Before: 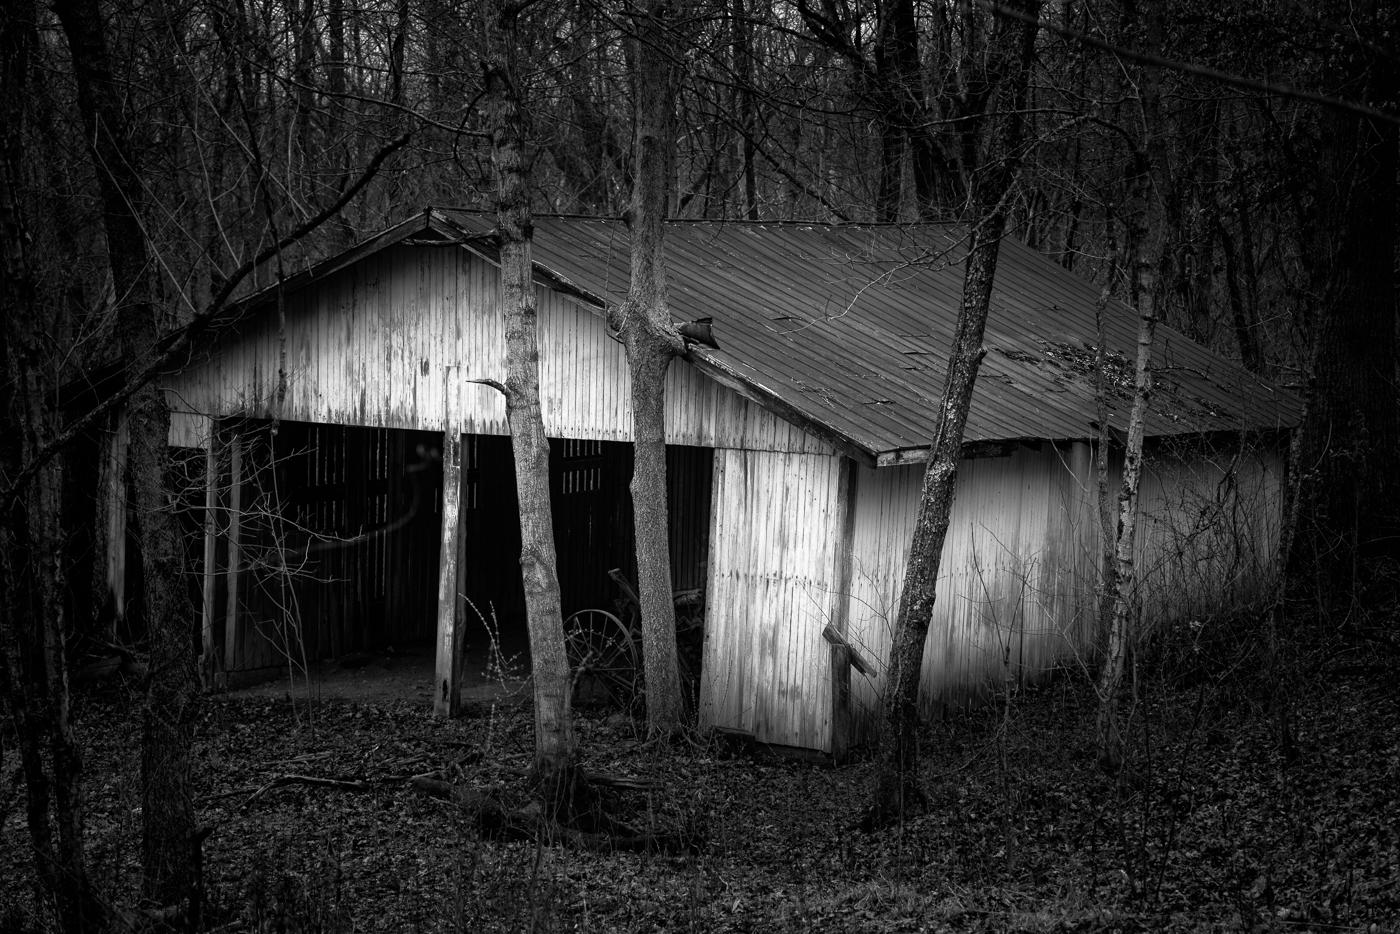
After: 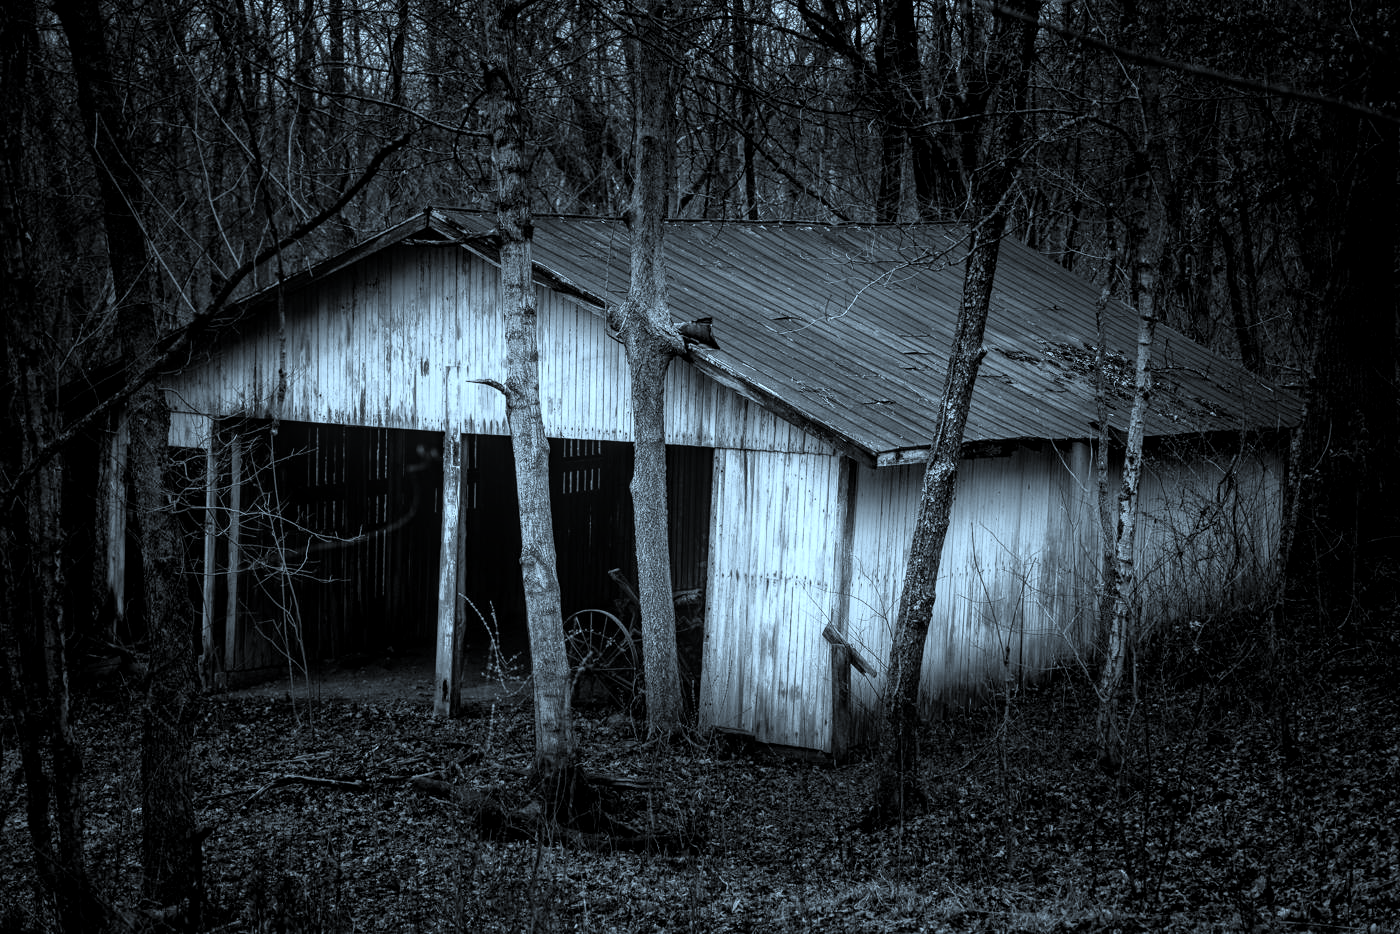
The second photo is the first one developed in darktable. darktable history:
local contrast: on, module defaults
tone curve: curves: ch0 [(0, 0) (0.004, 0.002) (0.02, 0.013) (0.218, 0.218) (0.664, 0.718) (0.832, 0.873) (1, 1)], preserve colors none
color correction: highlights a* -9.73, highlights b* -21.22
